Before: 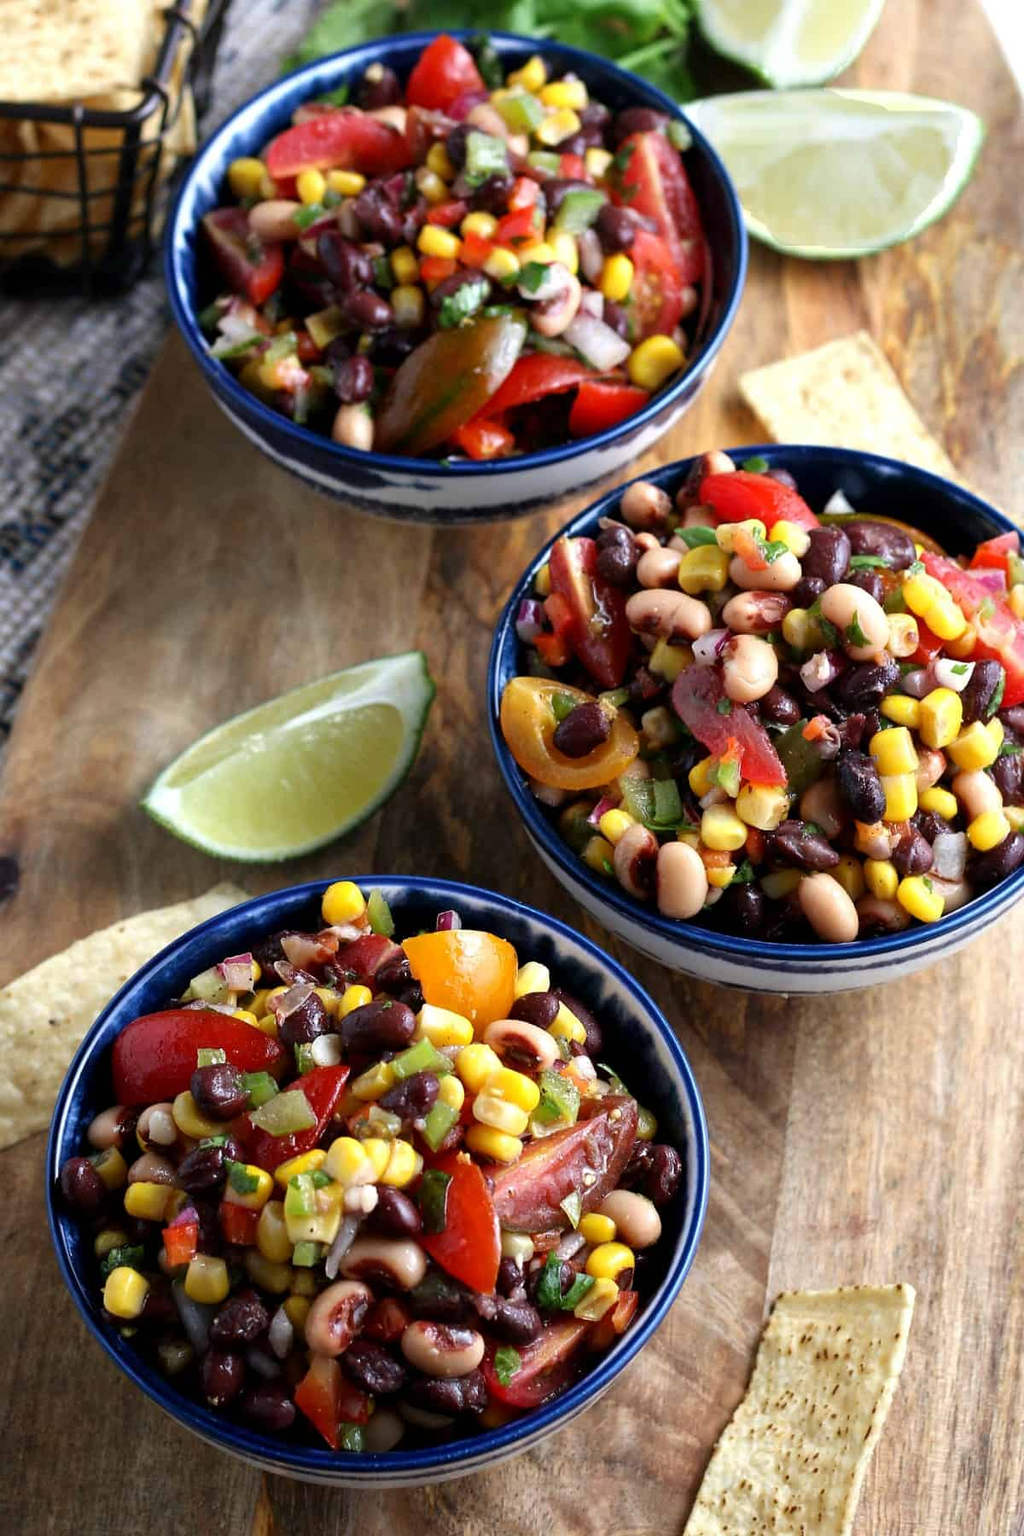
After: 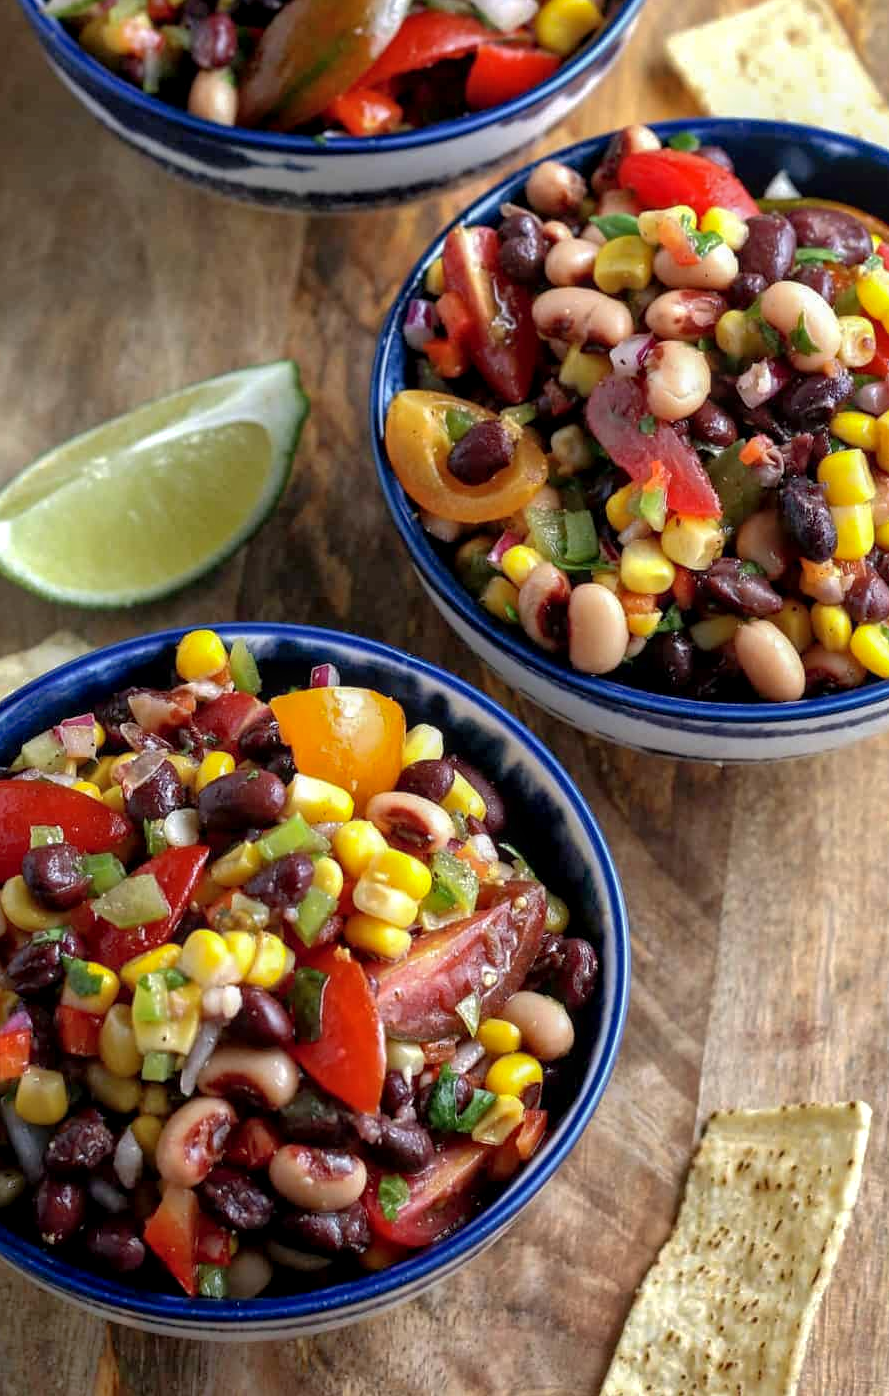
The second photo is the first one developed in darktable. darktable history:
shadows and highlights: on, module defaults
crop: left 16.832%, top 22.416%, right 9.048%
local contrast: on, module defaults
